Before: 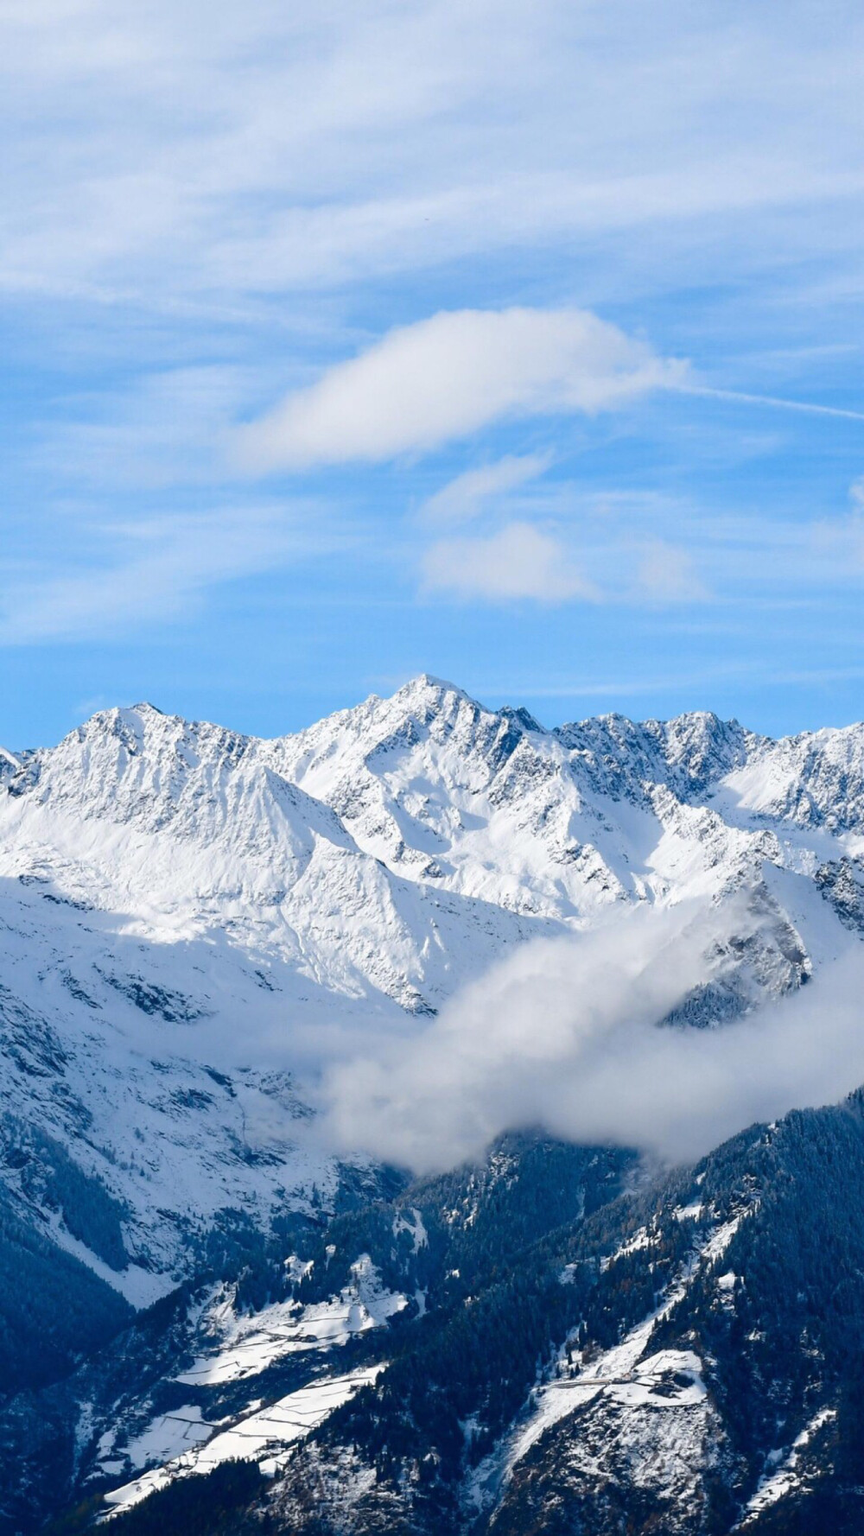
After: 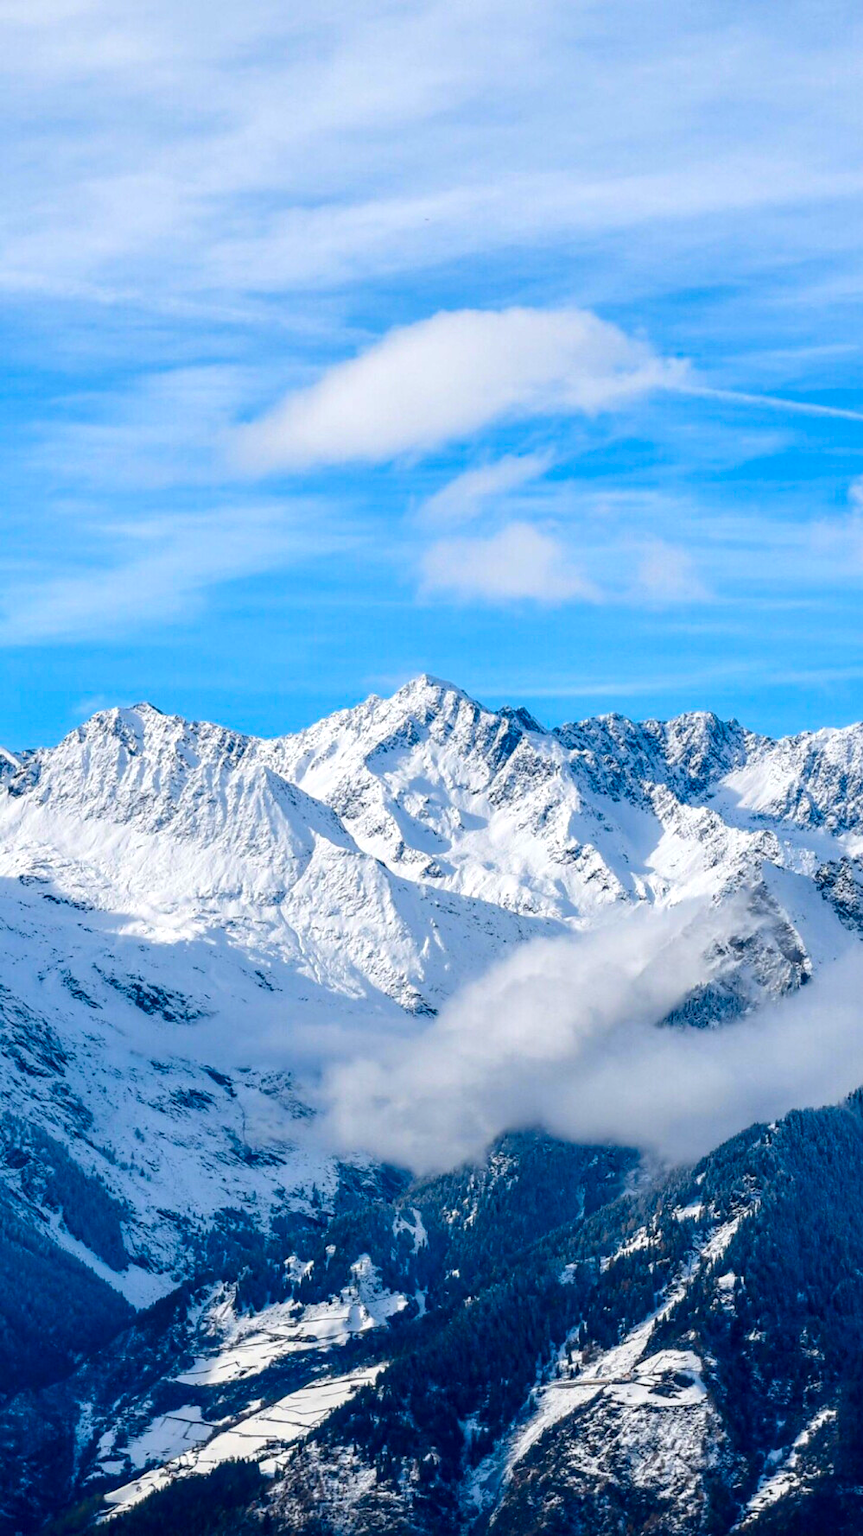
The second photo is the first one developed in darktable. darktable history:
local contrast: detail 130%
color balance rgb: perceptual saturation grading › global saturation 30.058%, global vibrance 25.503%
